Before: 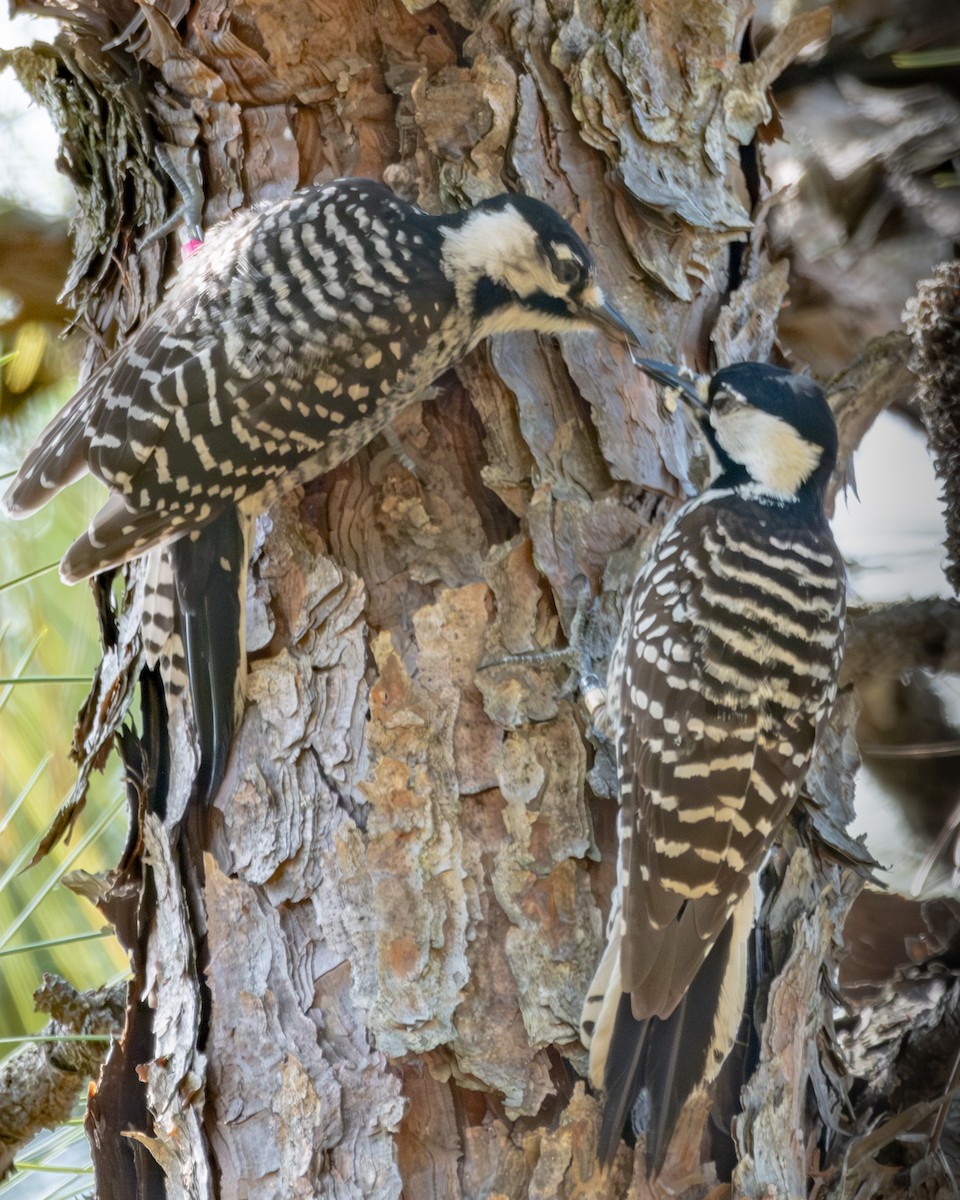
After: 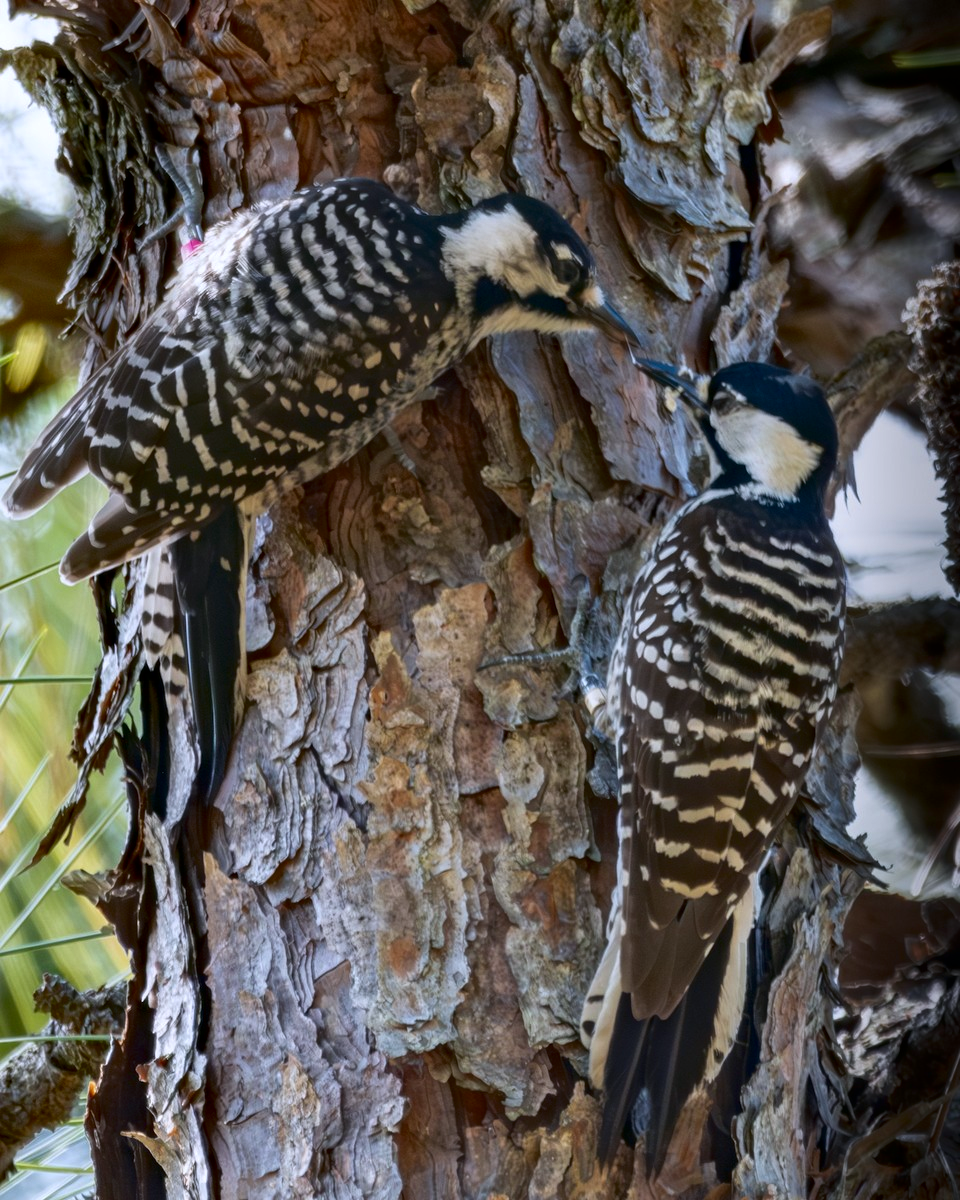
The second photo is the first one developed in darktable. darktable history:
color calibration: illuminant as shot in camera, x 0.358, y 0.373, temperature 4628.91 K
contrast brightness saturation: contrast 0.097, brightness -0.261, saturation 0.137
